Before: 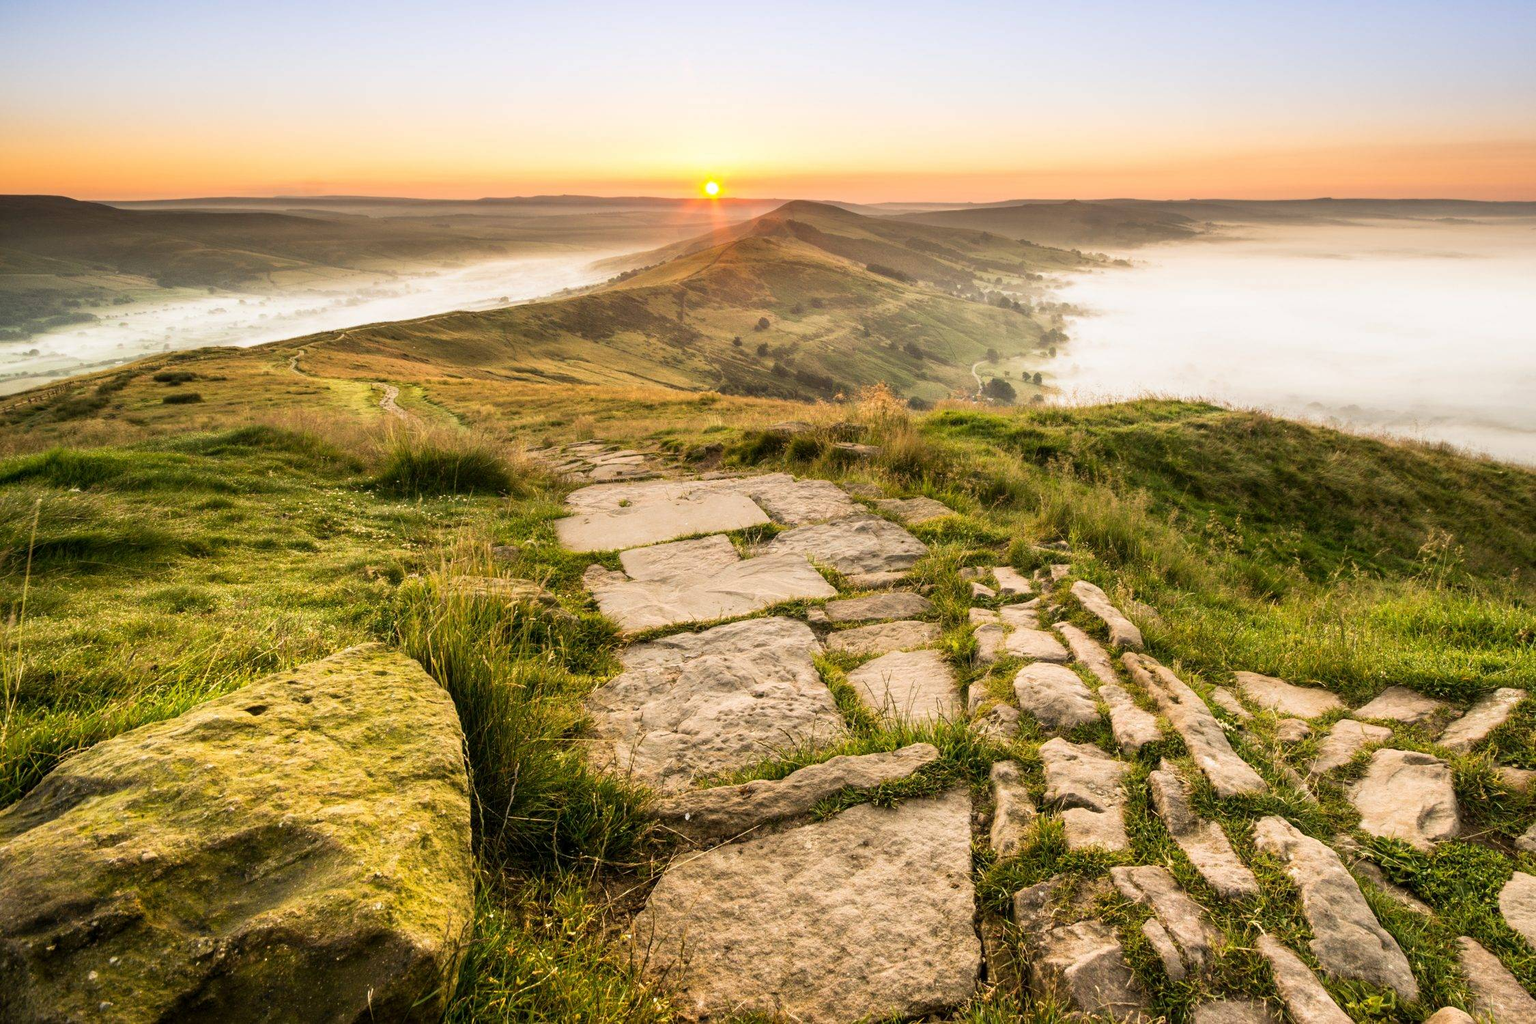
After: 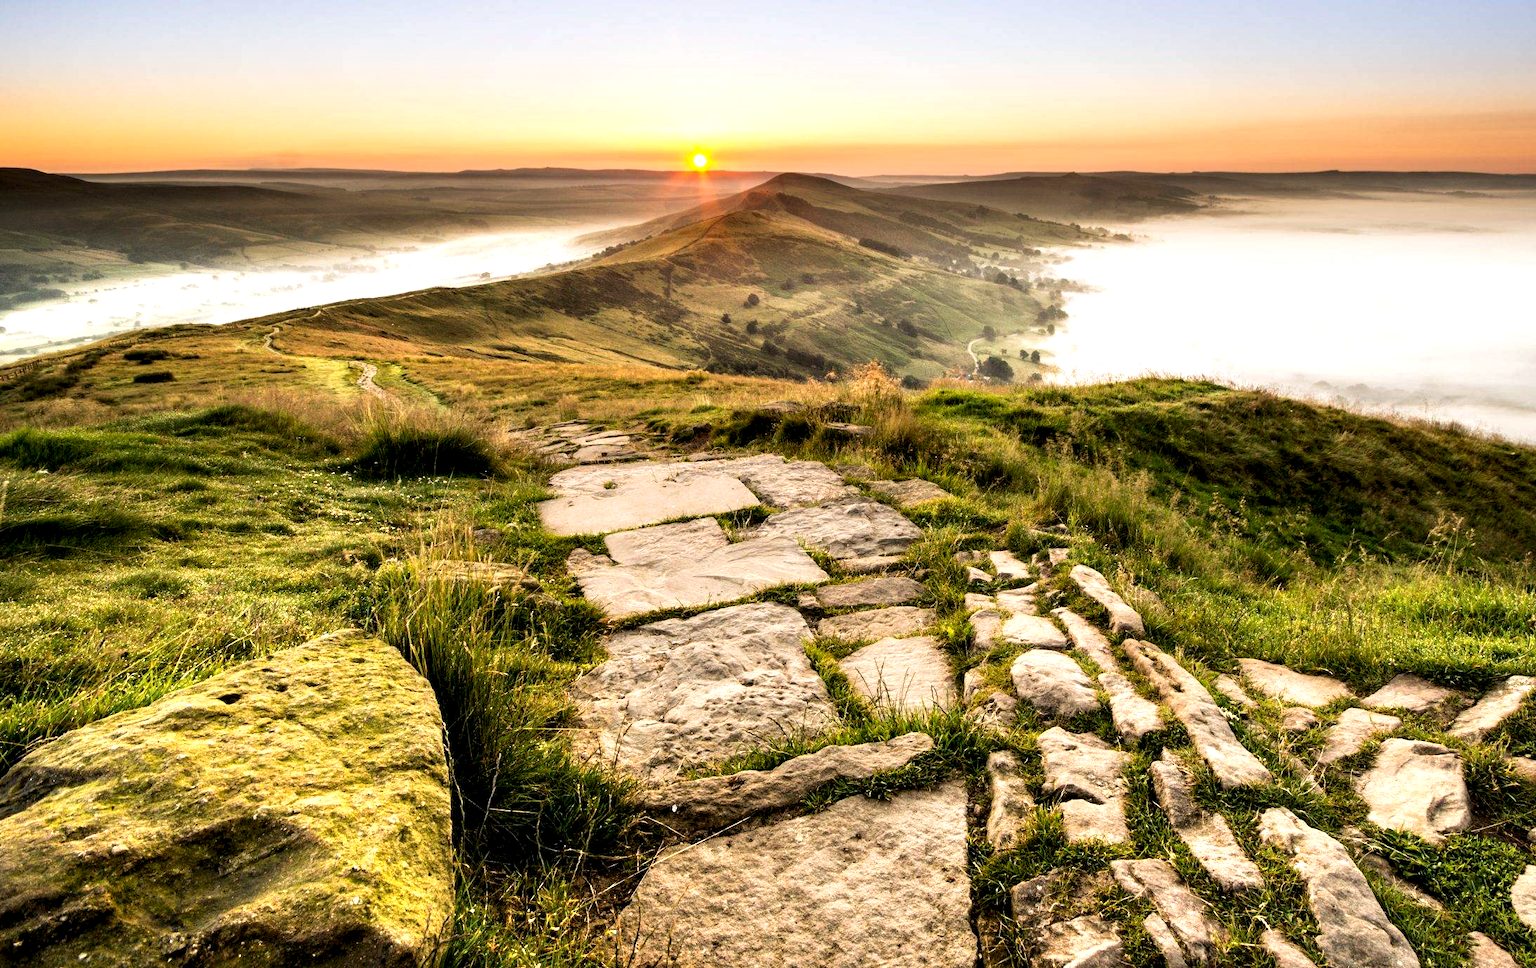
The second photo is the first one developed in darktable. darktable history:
crop: left 2.189%, top 3.266%, right 0.8%, bottom 4.973%
contrast equalizer: octaves 7, y [[0.6 ×6], [0.55 ×6], [0 ×6], [0 ×6], [0 ×6]]
